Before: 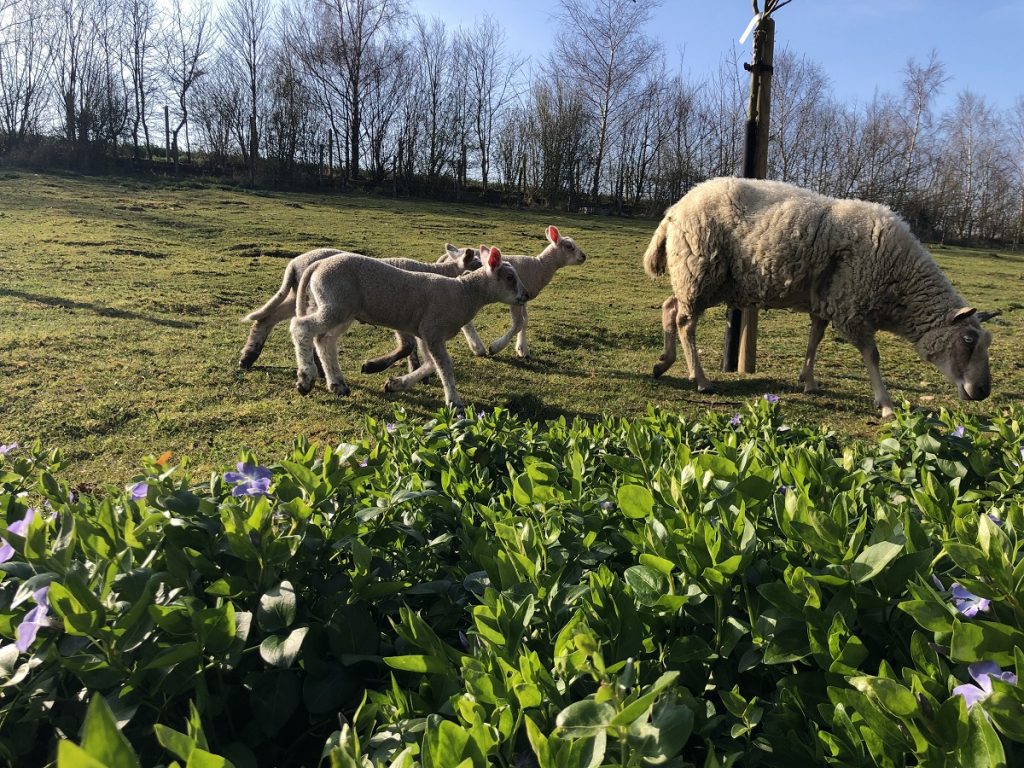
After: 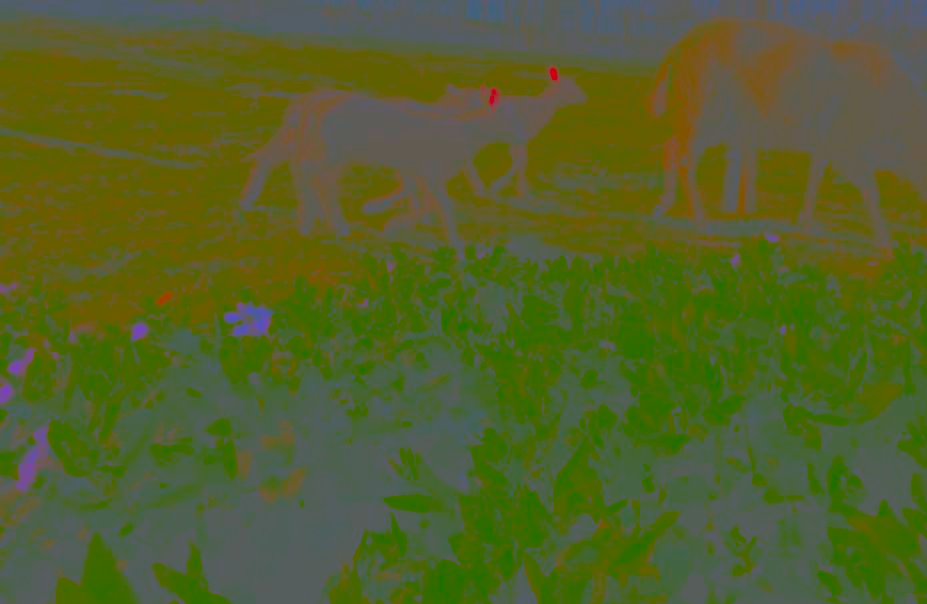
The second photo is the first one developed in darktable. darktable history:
crop: top 20.916%, right 9.437%, bottom 0.316%
contrast brightness saturation: contrast -0.99, brightness -0.17, saturation 0.75
